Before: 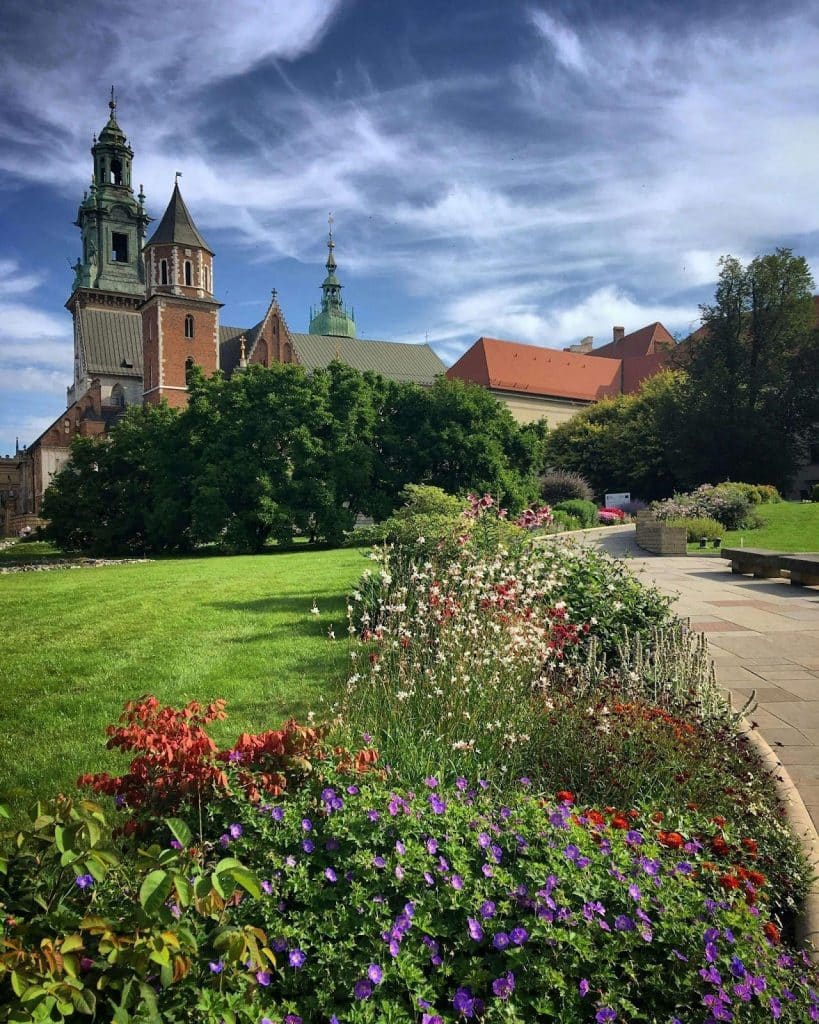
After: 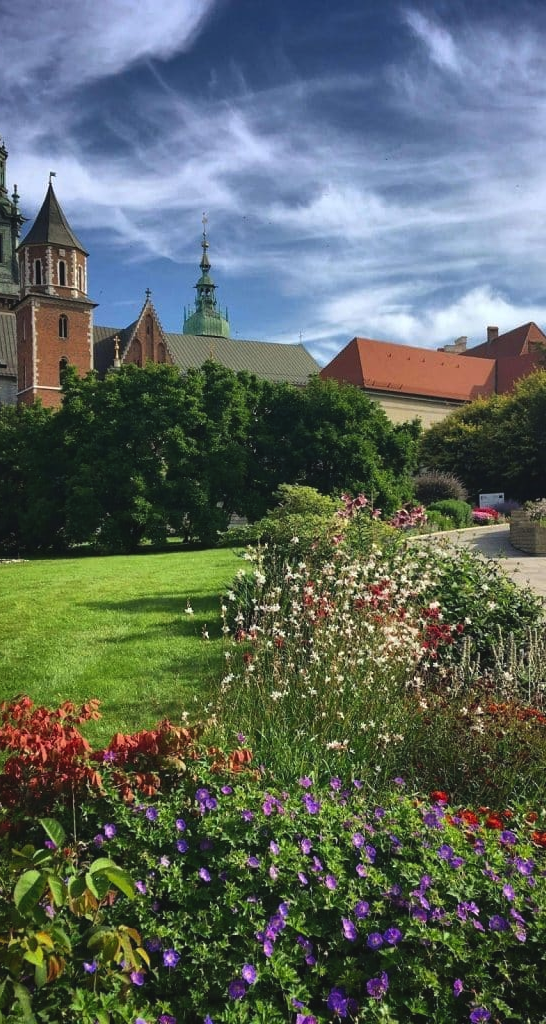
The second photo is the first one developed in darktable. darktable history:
crop and rotate: left 15.446%, right 17.836%
contrast brightness saturation: brightness -0.09
exposure: black level correction -0.008, exposure 0.067 EV, compensate highlight preservation false
